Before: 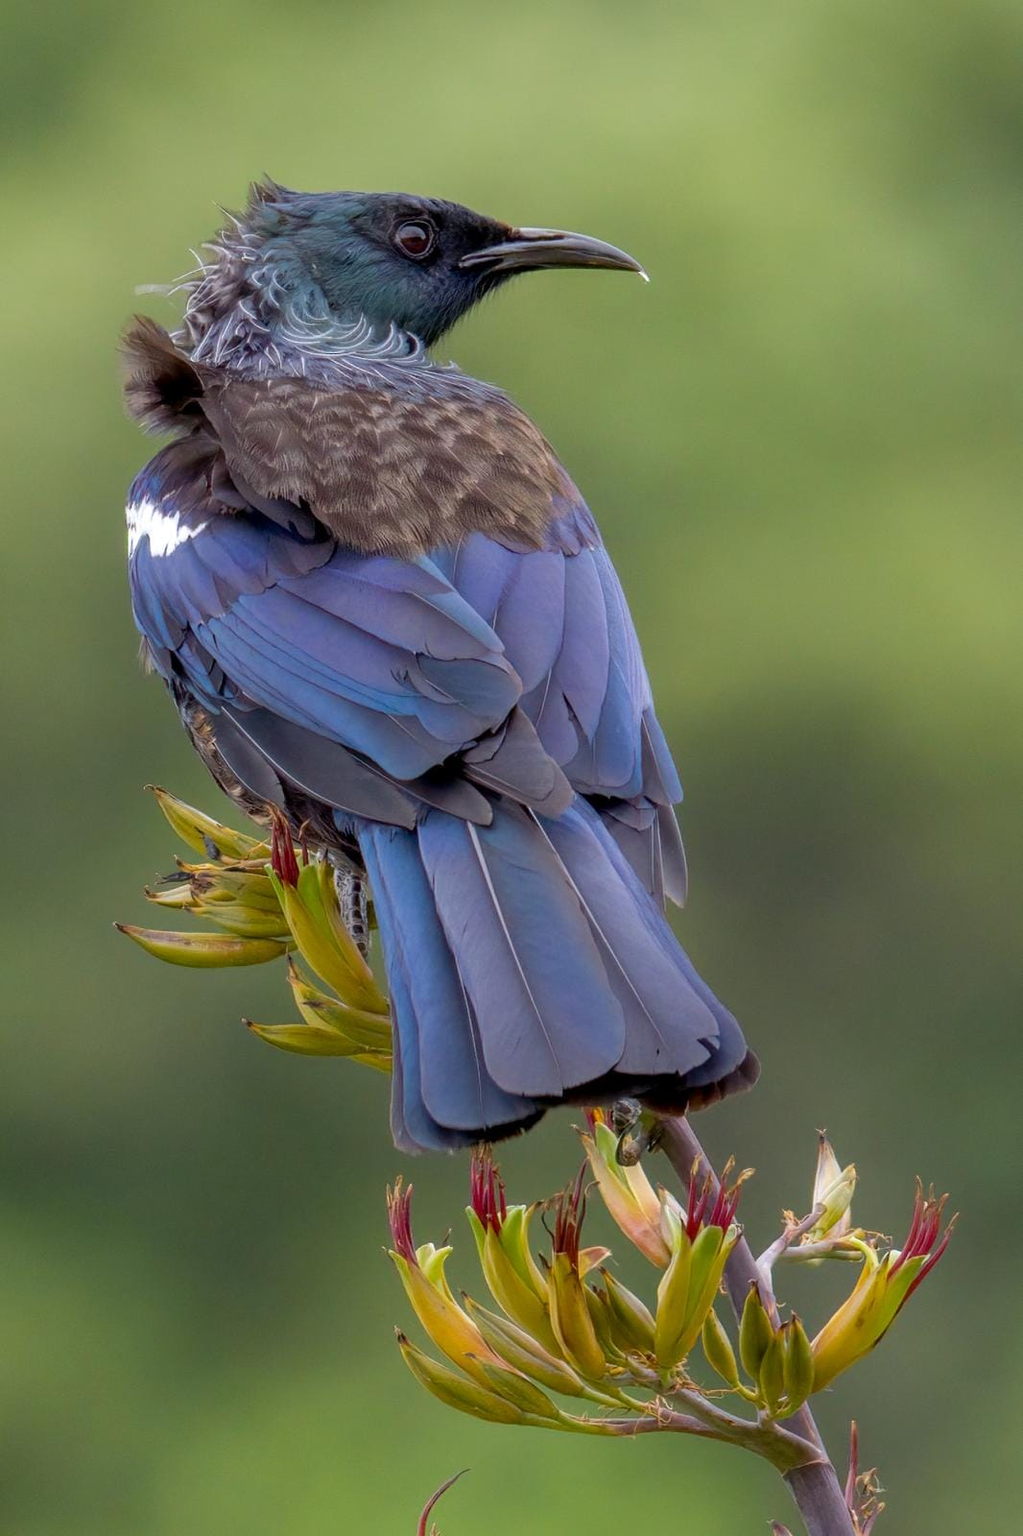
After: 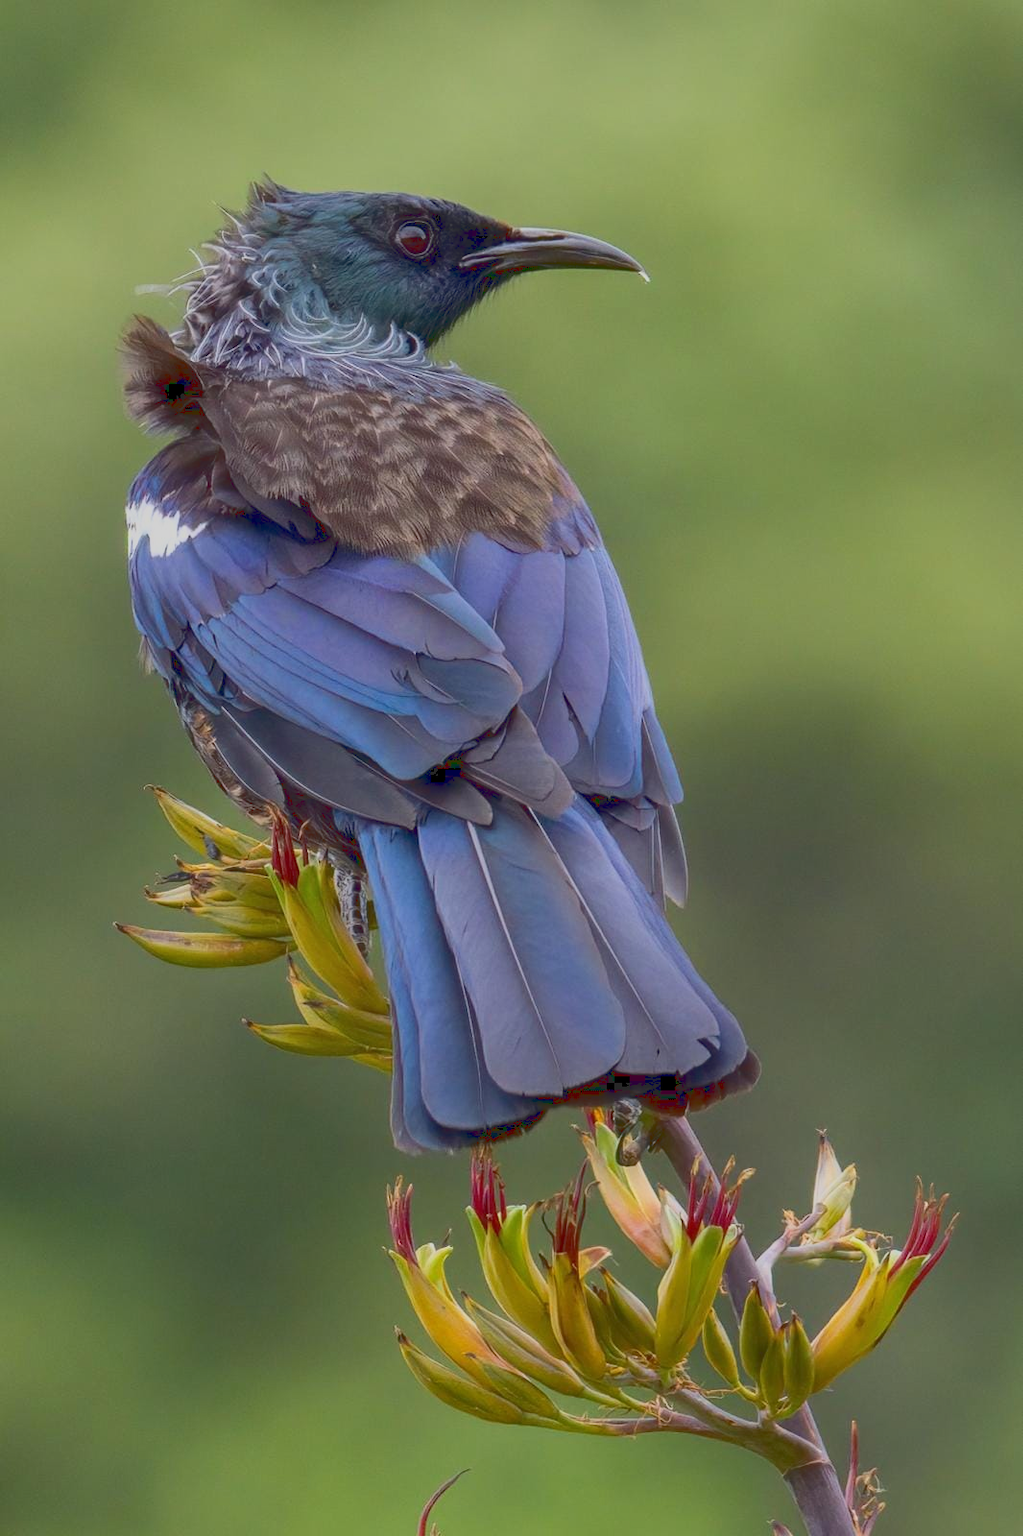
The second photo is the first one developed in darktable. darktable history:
tone curve: curves: ch0 [(0, 0.148) (0.191, 0.225) (0.712, 0.695) (0.864, 0.797) (1, 0.839)]
shadows and highlights: white point adjustment 0.05, highlights color adjustment 55.9%, soften with gaussian
